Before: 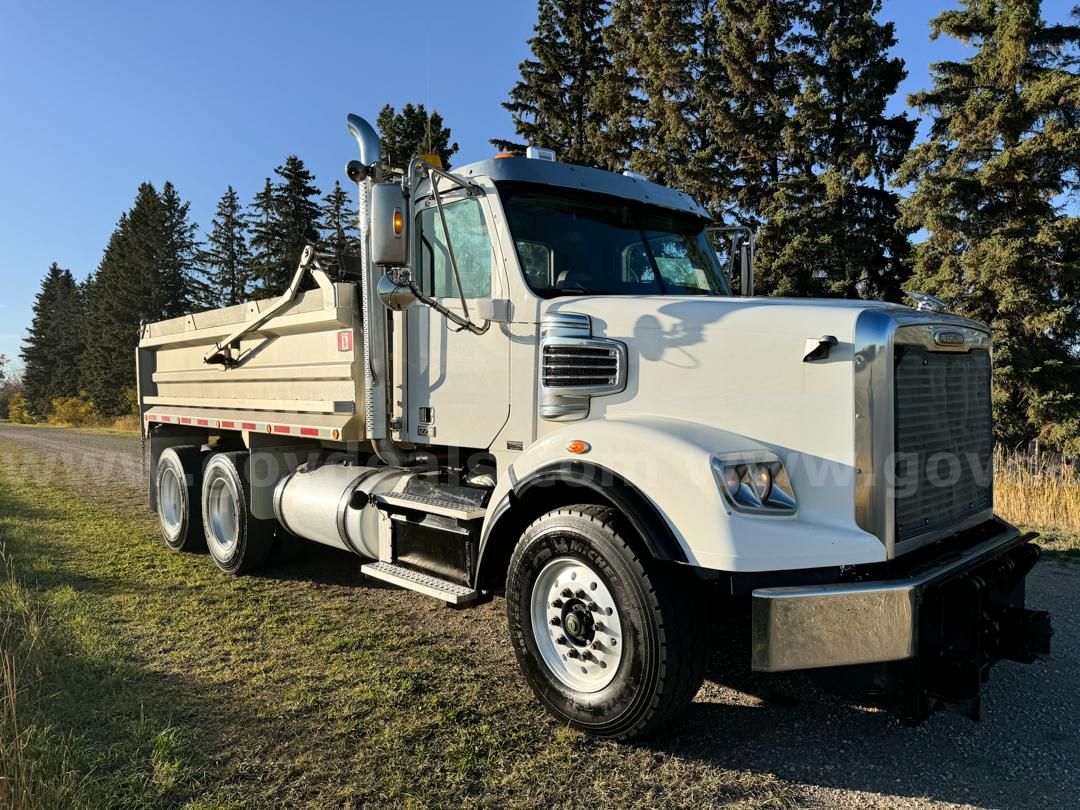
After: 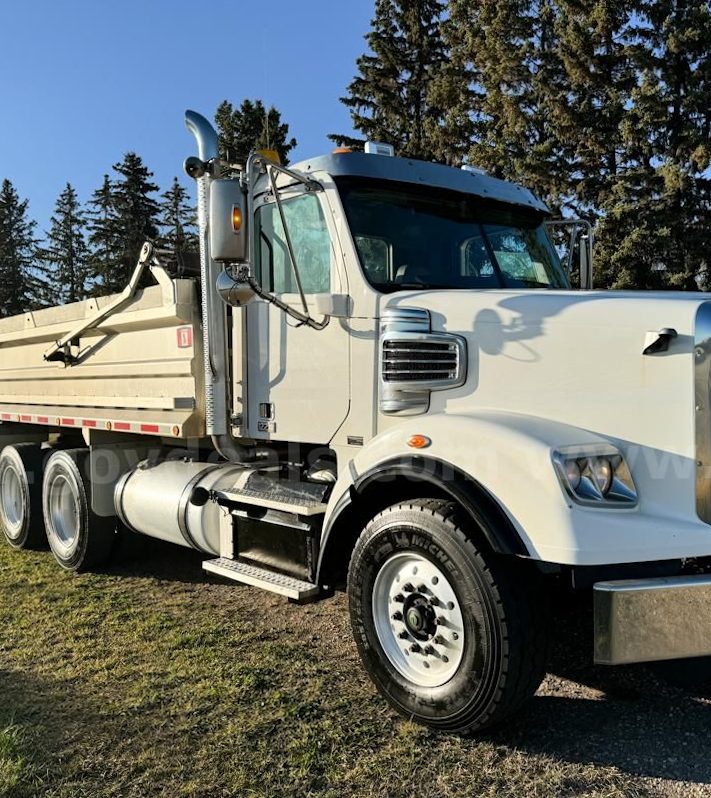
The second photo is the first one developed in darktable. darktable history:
crop and rotate: left 14.436%, right 18.898%
rotate and perspective: rotation -0.45°, automatic cropping original format, crop left 0.008, crop right 0.992, crop top 0.012, crop bottom 0.988
